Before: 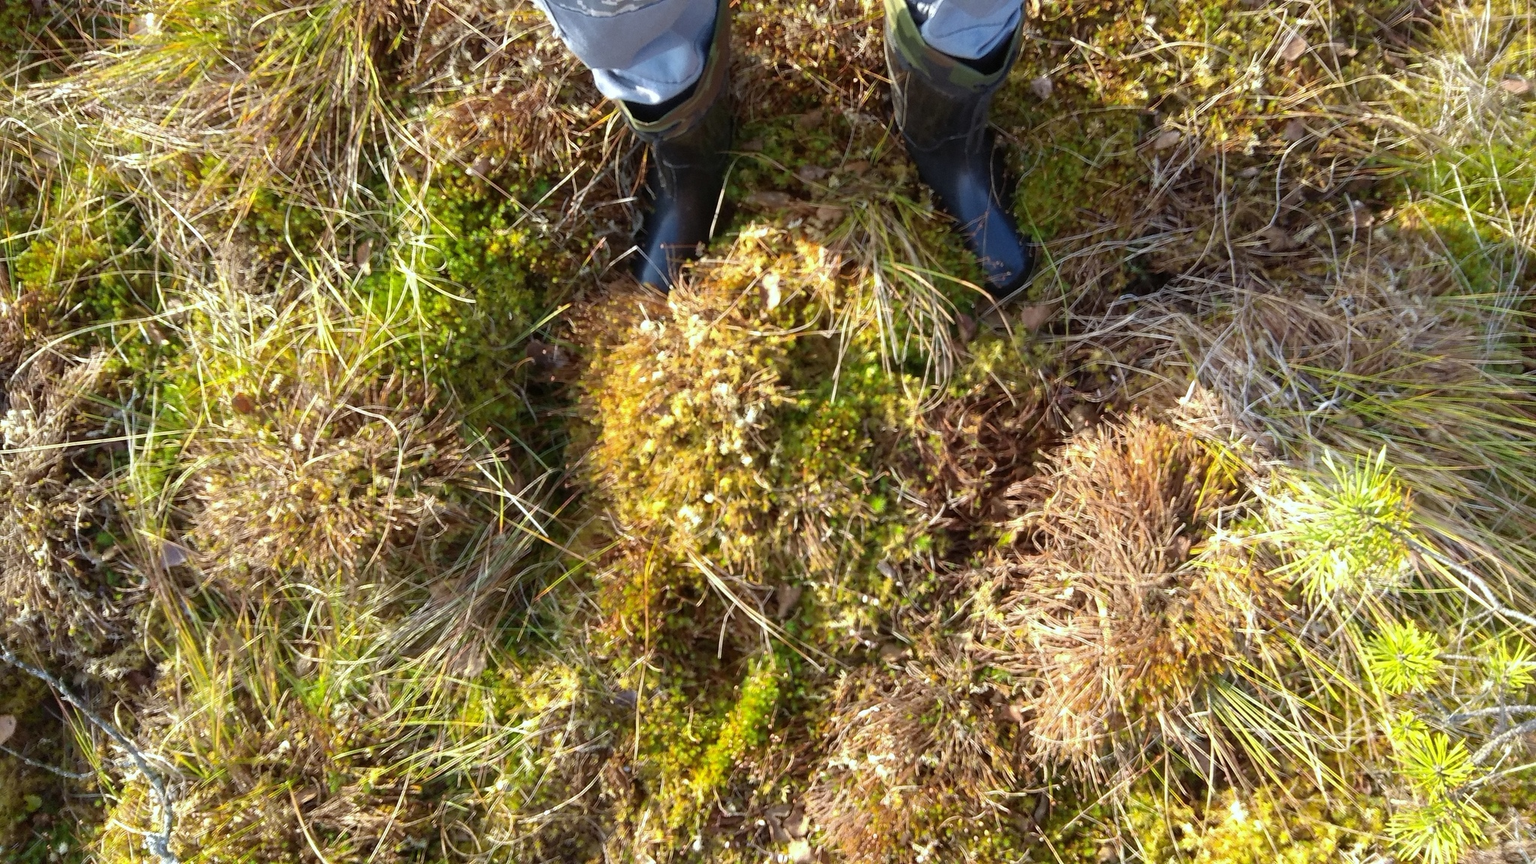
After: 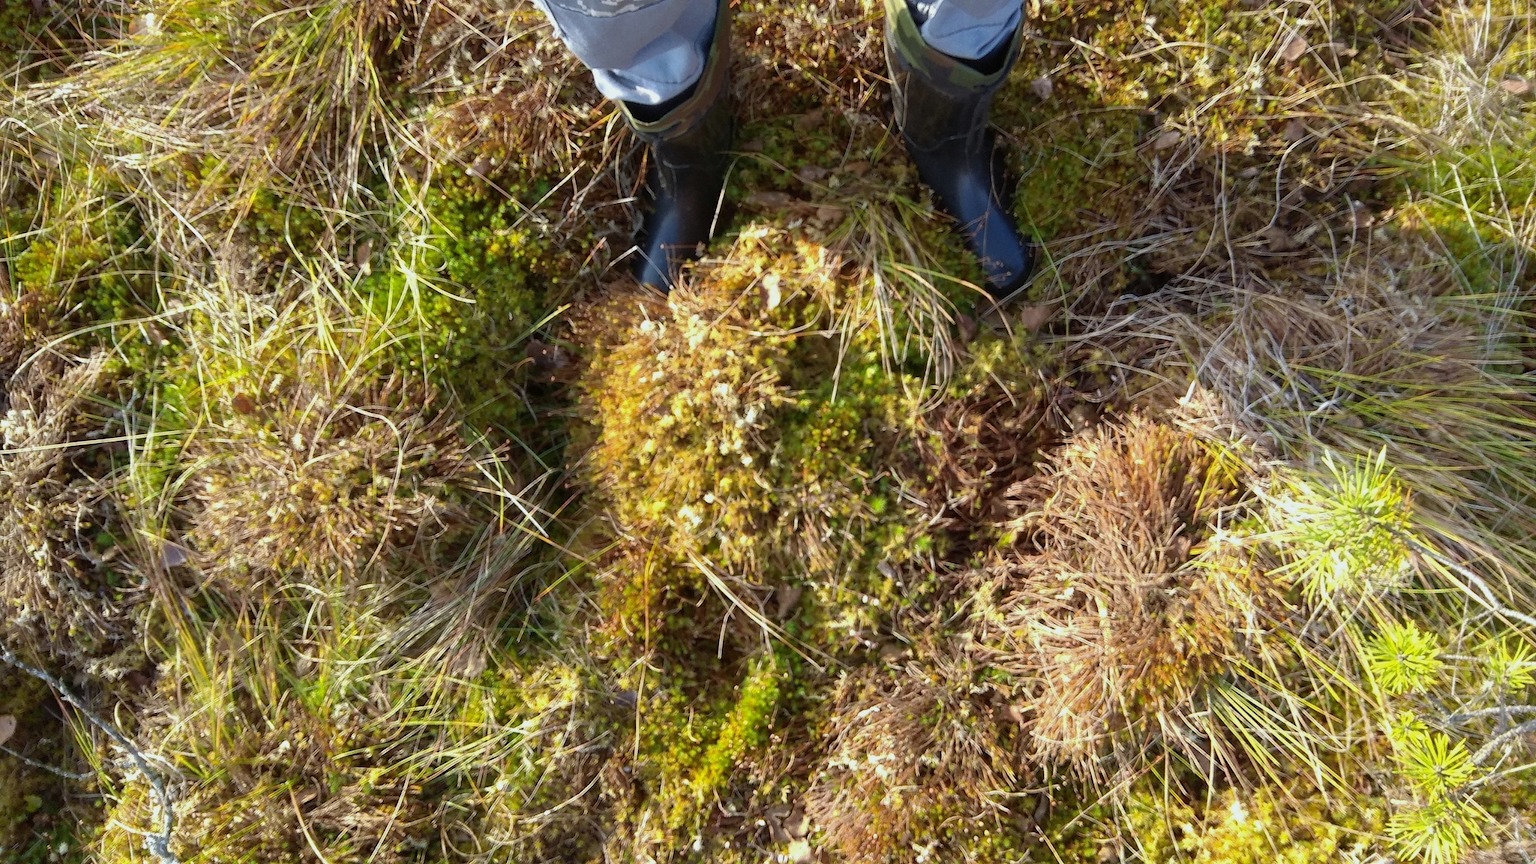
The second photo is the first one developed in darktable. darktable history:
bloom: size 13.65%, threshold 98.39%, strength 4.82%
exposure: exposure -0.21 EV, compensate highlight preservation false
